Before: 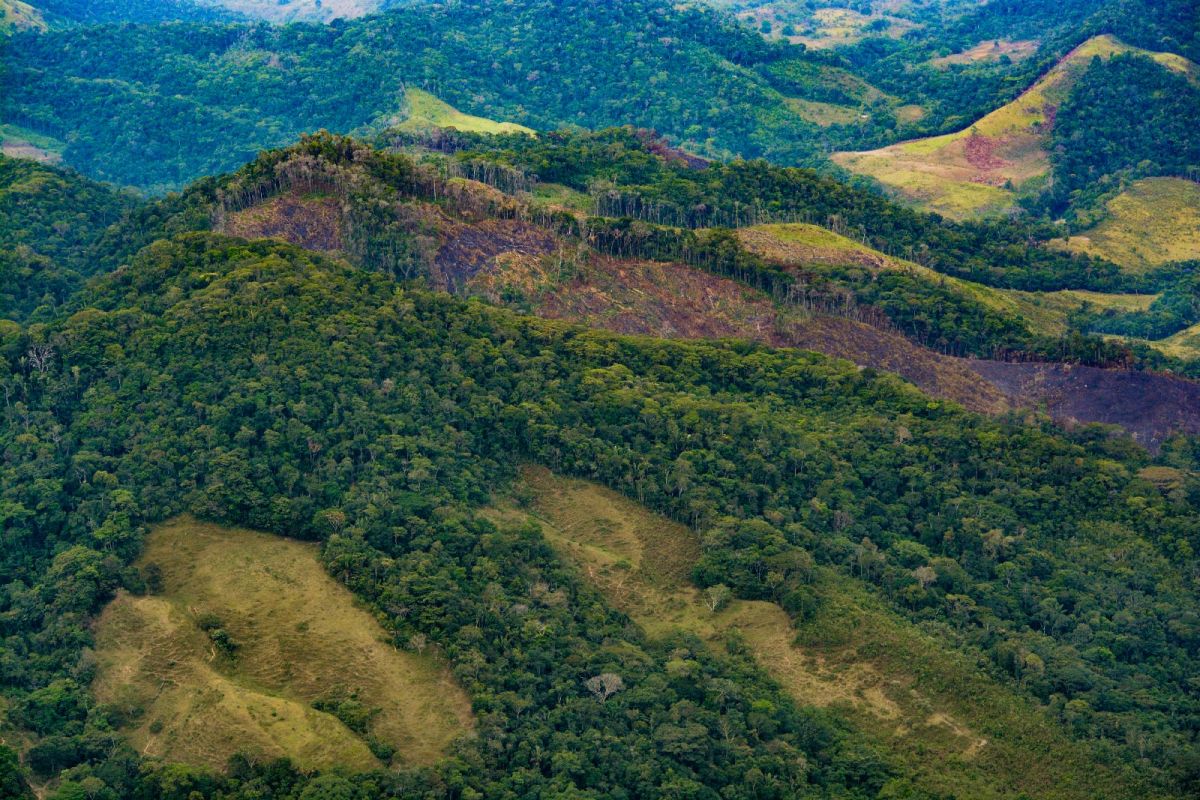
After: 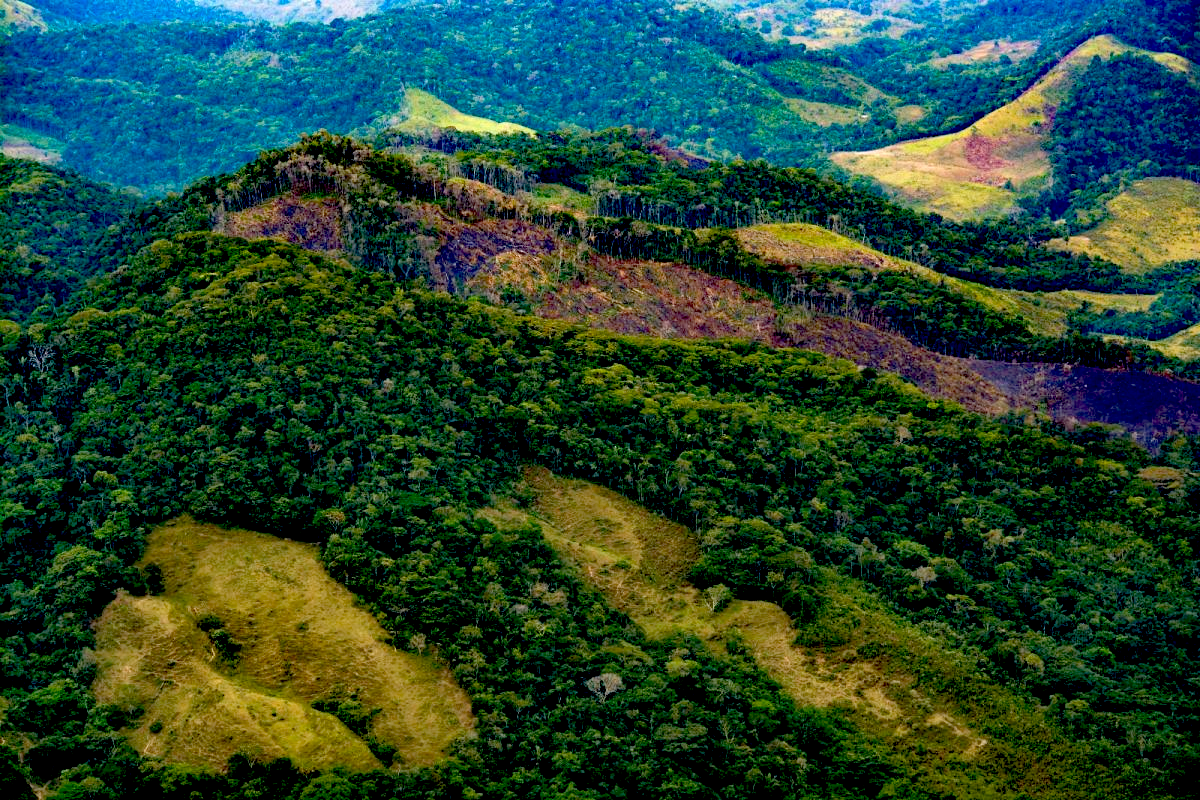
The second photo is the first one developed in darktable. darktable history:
exposure: black level correction 0.039, exposure 0.499 EV, compensate highlight preservation false
